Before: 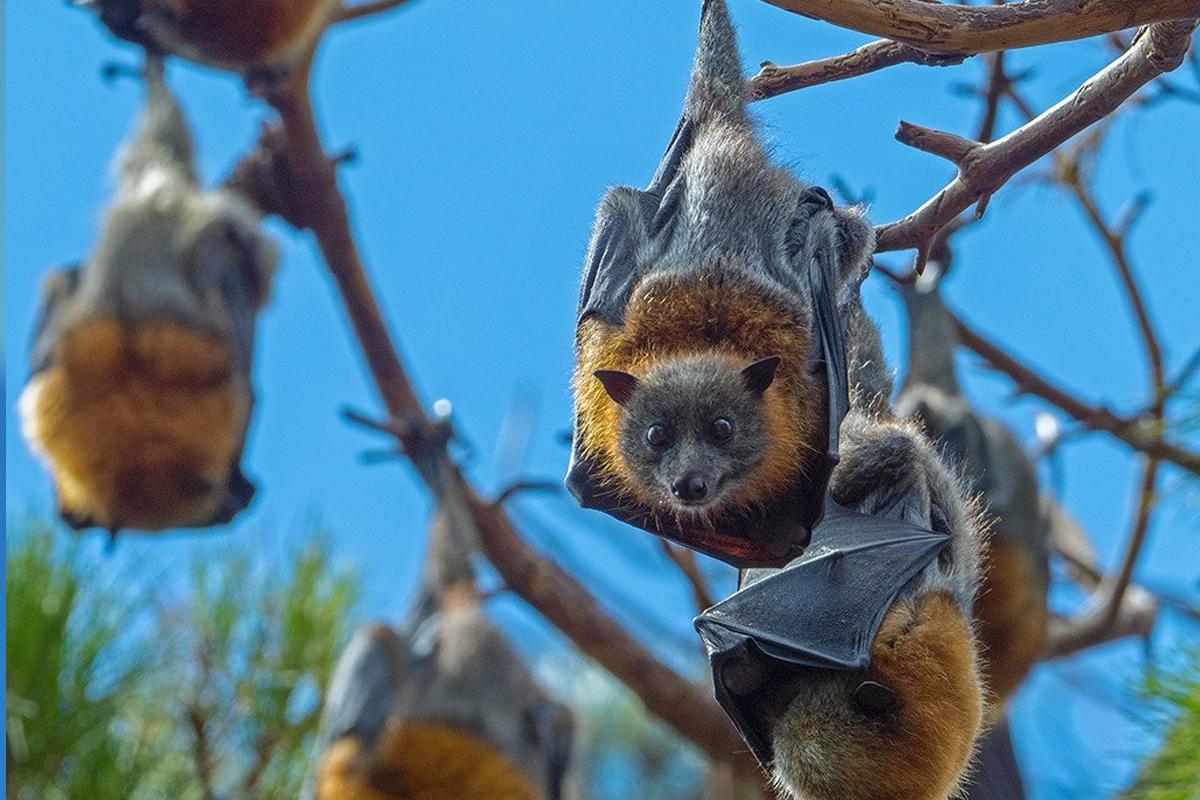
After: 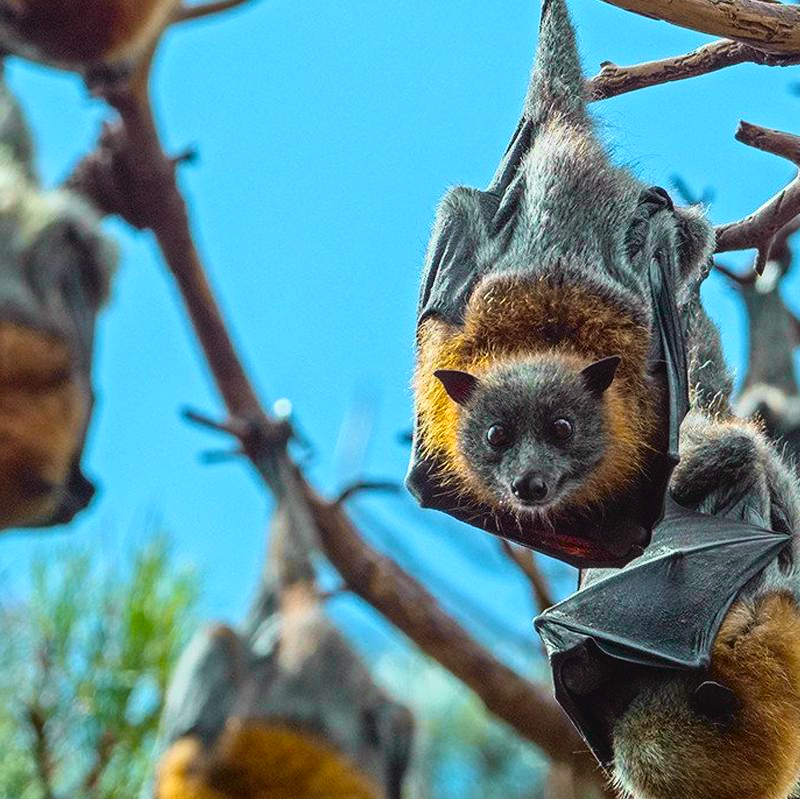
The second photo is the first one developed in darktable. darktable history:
tone curve: curves: ch0 [(0, 0.036) (0.037, 0.042) (0.167, 0.143) (0.433, 0.502) (0.531, 0.637) (0.696, 0.825) (0.856, 0.92) (1, 0.98)]; ch1 [(0, 0) (0.424, 0.383) (0.482, 0.459) (0.501, 0.5) (0.522, 0.526) (0.559, 0.563) (0.604, 0.646) (0.715, 0.729) (1, 1)]; ch2 [(0, 0) (0.369, 0.388) (0.45, 0.48) (0.499, 0.502) (0.504, 0.504) (0.512, 0.526) (0.581, 0.595) (0.708, 0.786) (1, 1)], color space Lab, independent channels, preserve colors none
crop and rotate: left 13.358%, right 19.971%
